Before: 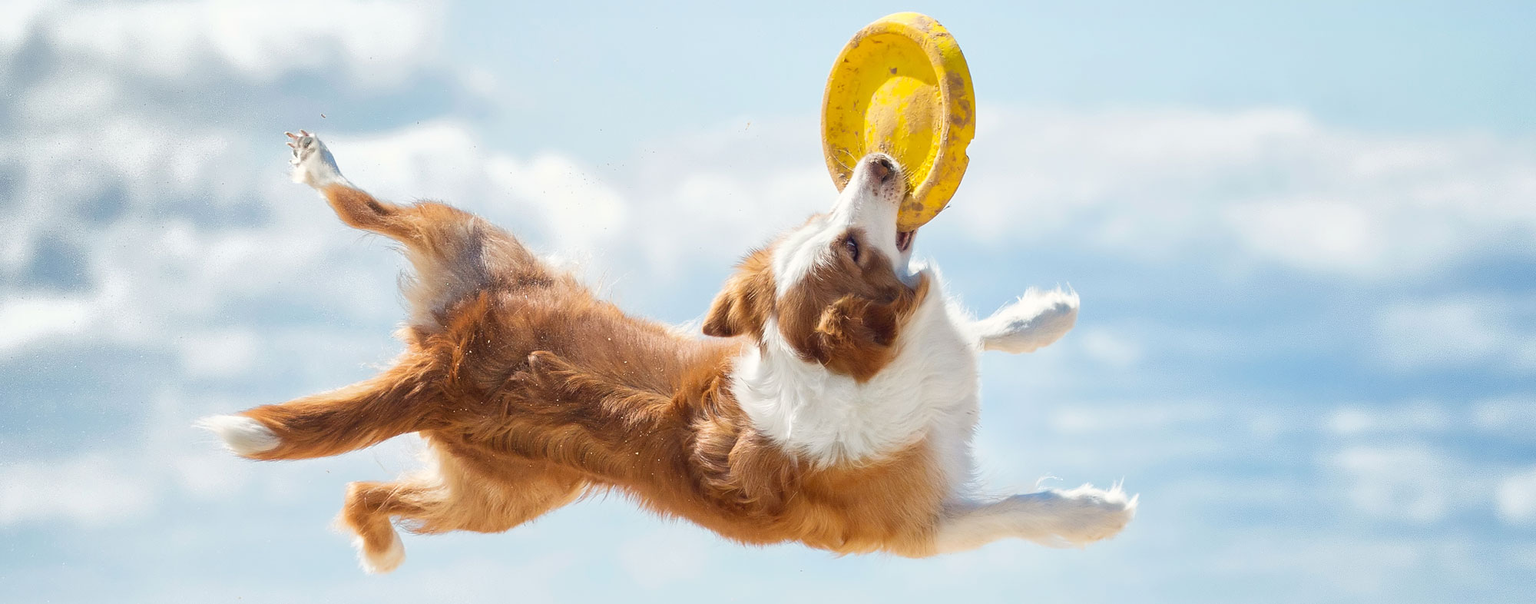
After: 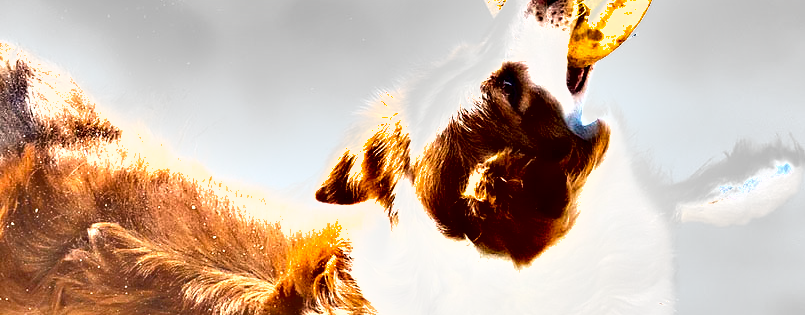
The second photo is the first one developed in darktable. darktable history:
exposure: black level correction 0, exposure 1.534 EV, compensate highlight preservation false
haze removal: compatibility mode true, adaptive false
crop: left 30.002%, top 29.879%, right 29.731%, bottom 29.958%
shadows and highlights: shadows 43.68, white point adjustment -1.63, soften with gaussian
